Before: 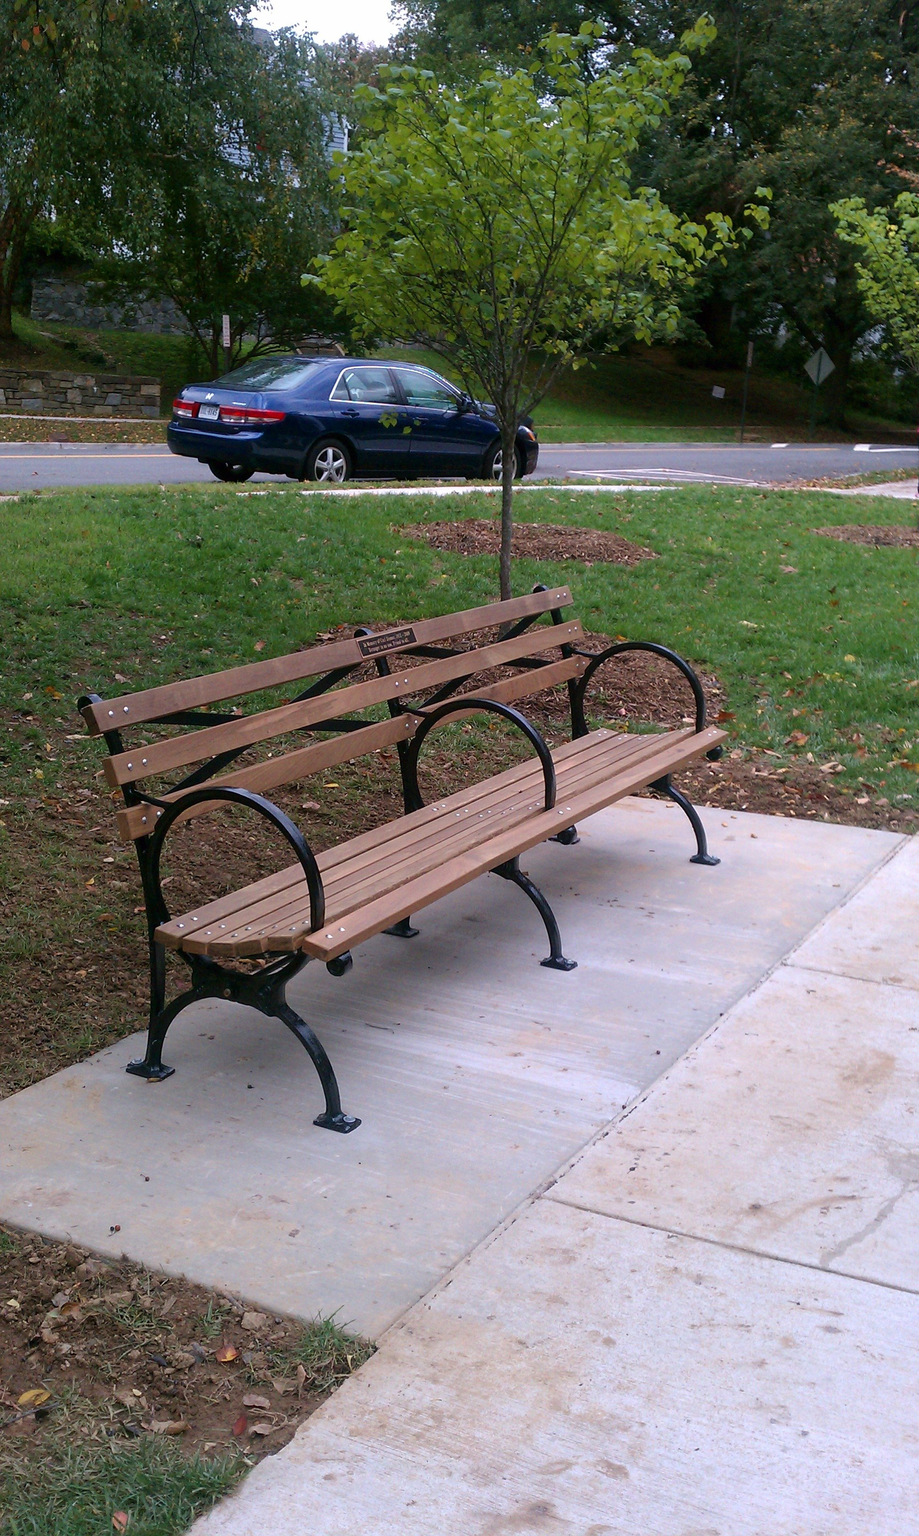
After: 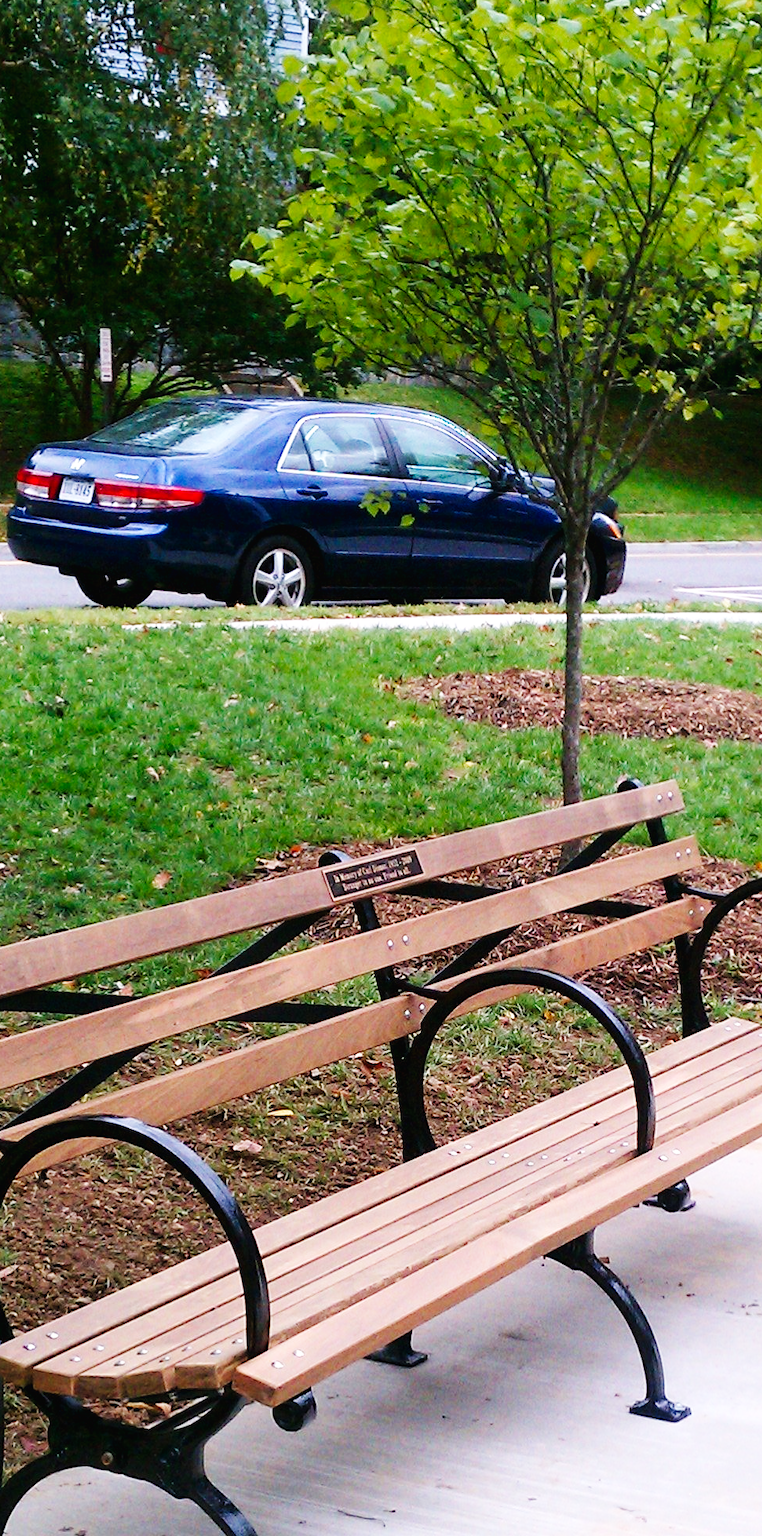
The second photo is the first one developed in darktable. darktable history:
crop: left 17.757%, top 7.708%, right 32.465%, bottom 32.307%
base curve: curves: ch0 [(0, 0.003) (0.001, 0.002) (0.006, 0.004) (0.02, 0.022) (0.048, 0.086) (0.094, 0.234) (0.162, 0.431) (0.258, 0.629) (0.385, 0.8) (0.548, 0.918) (0.751, 0.988) (1, 1)], preserve colors none
